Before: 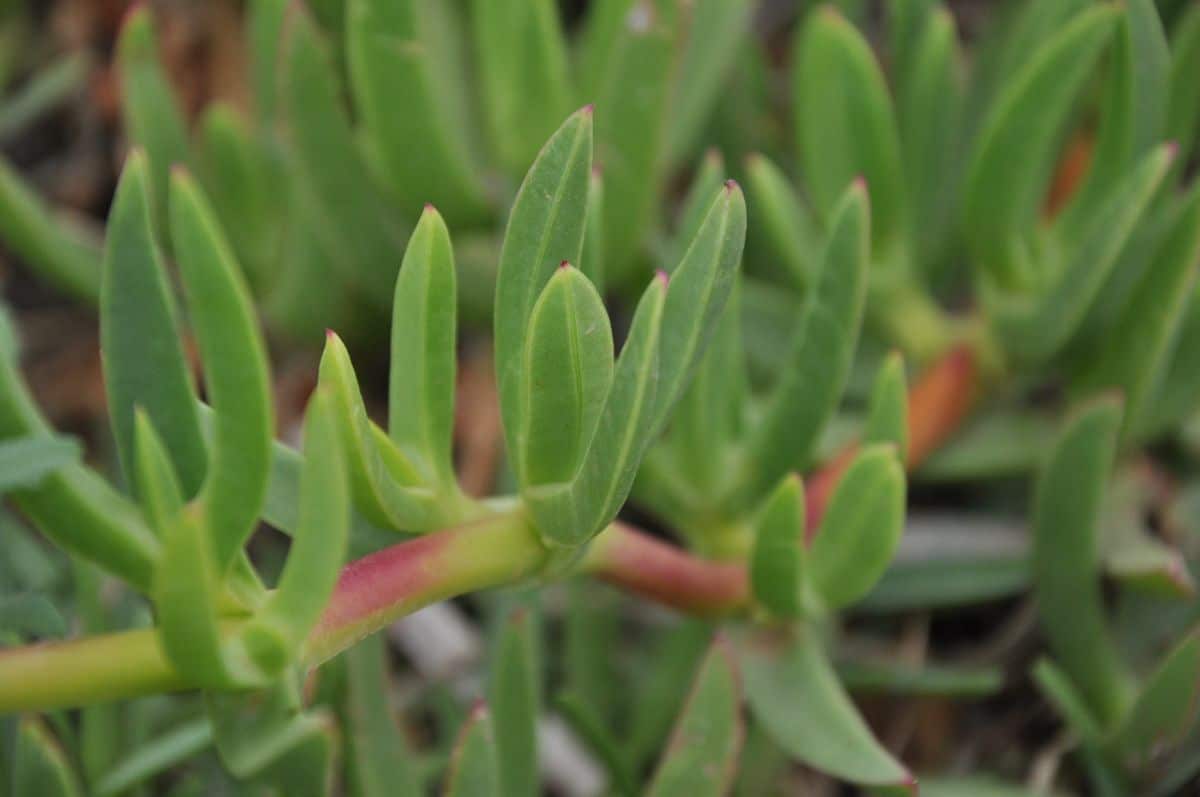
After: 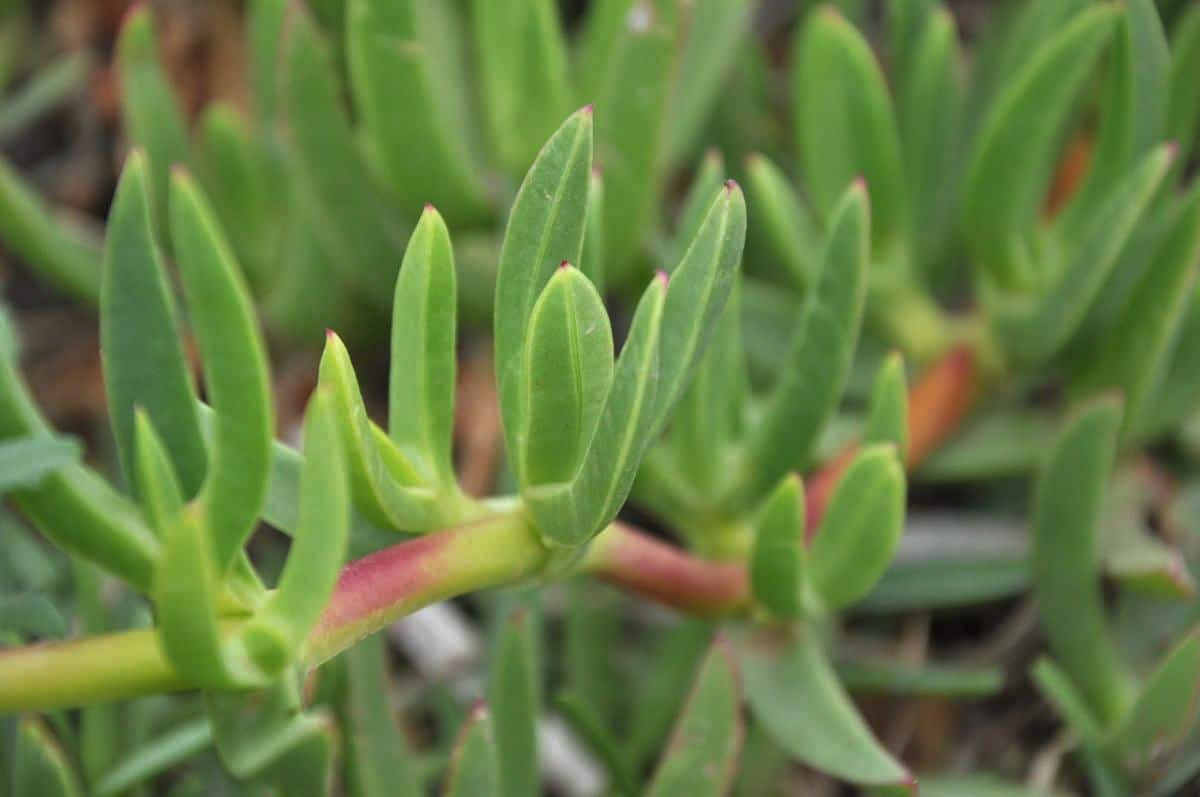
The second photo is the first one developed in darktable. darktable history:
local contrast: detail 110%
exposure: exposure 0.574 EV, compensate highlight preservation false
white balance: red 0.978, blue 0.999
tone equalizer: -7 EV -0.63 EV, -6 EV 1 EV, -5 EV -0.45 EV, -4 EV 0.43 EV, -3 EV 0.41 EV, -2 EV 0.15 EV, -1 EV -0.15 EV, +0 EV -0.39 EV, smoothing diameter 25%, edges refinement/feathering 10, preserve details guided filter
